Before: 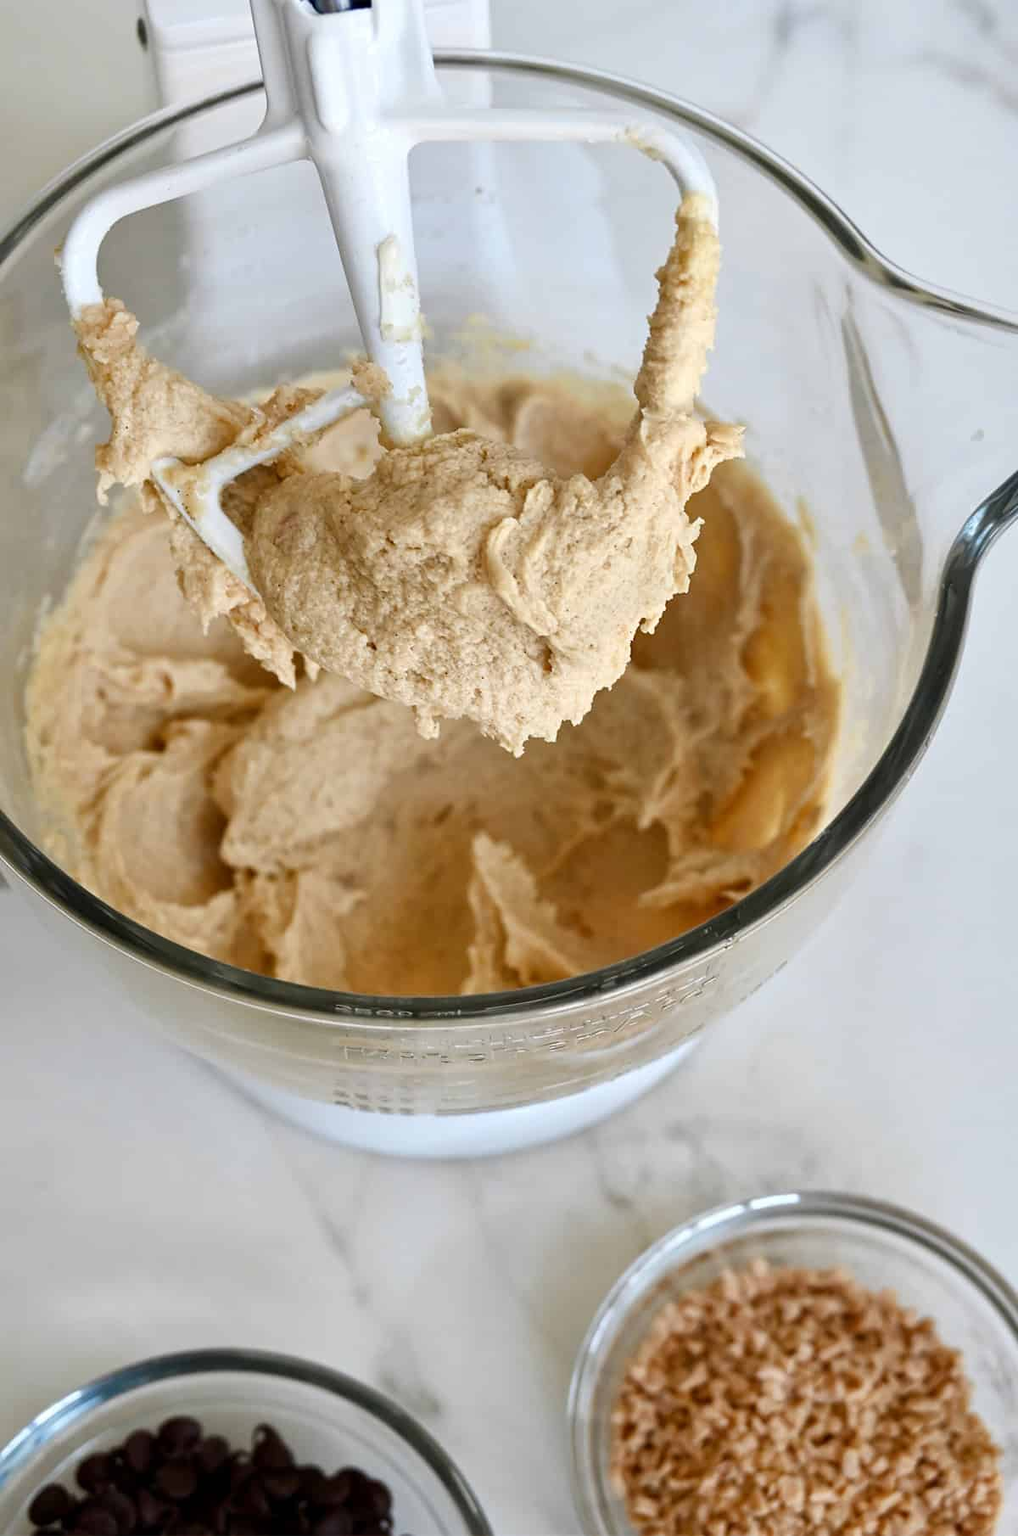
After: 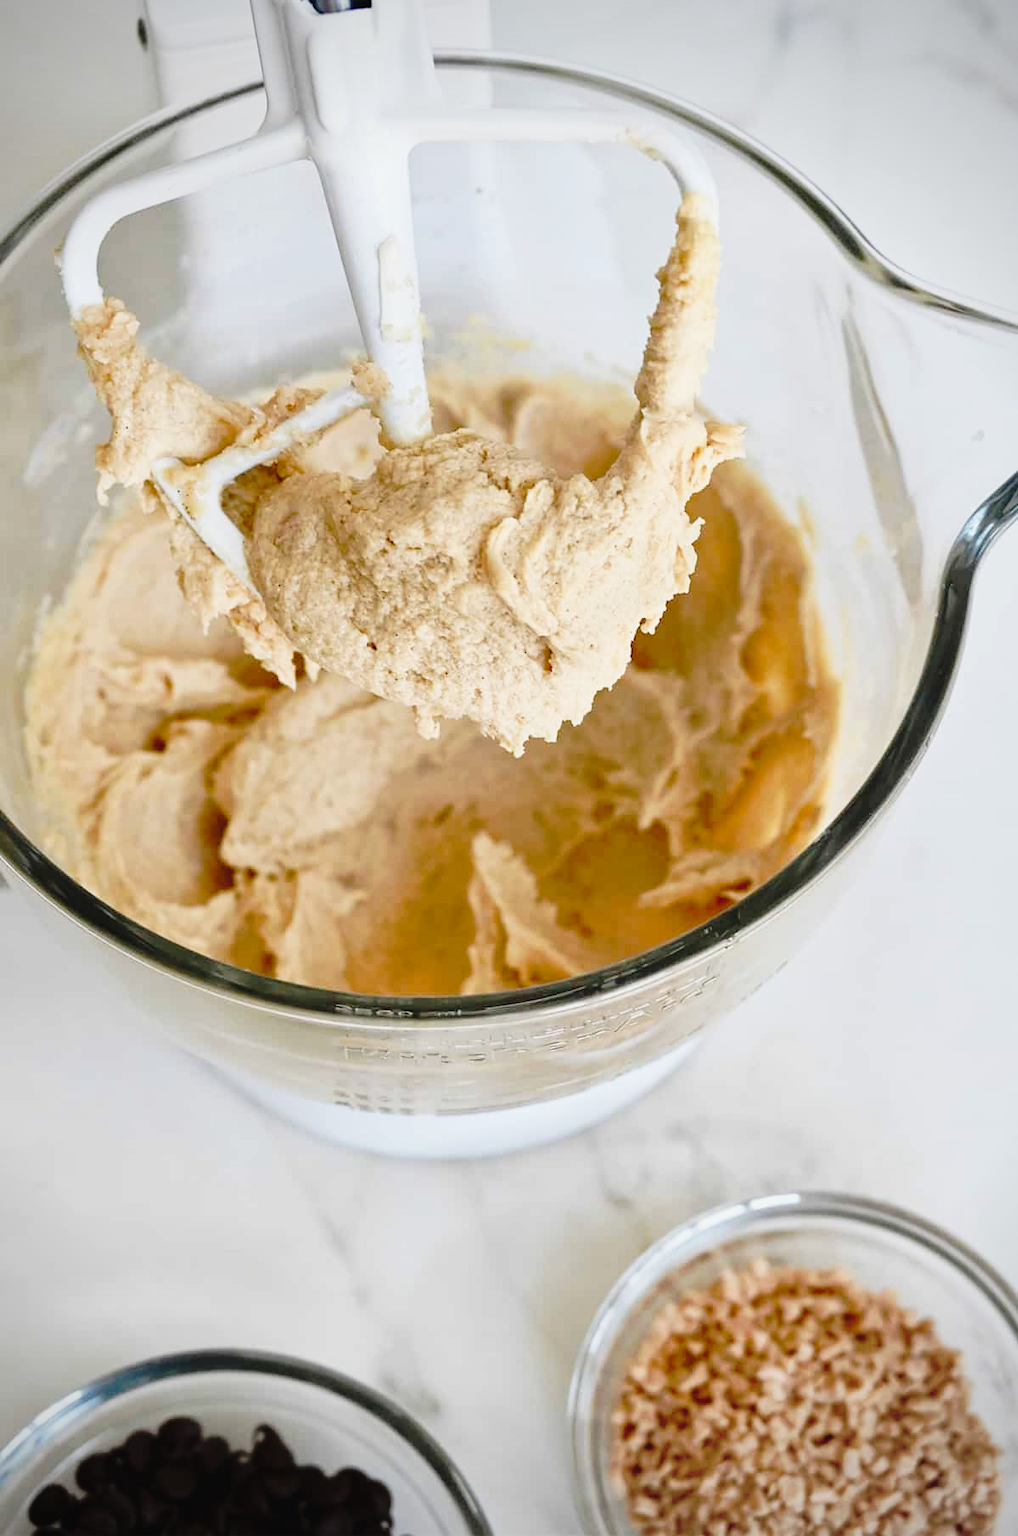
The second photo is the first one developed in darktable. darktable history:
tone curve: curves: ch0 [(0, 0.029) (0.168, 0.142) (0.359, 0.44) (0.469, 0.544) (0.634, 0.722) (0.858, 0.903) (1, 0.968)]; ch1 [(0, 0) (0.437, 0.453) (0.472, 0.47) (0.502, 0.502) (0.54, 0.534) (0.57, 0.592) (0.618, 0.66) (0.699, 0.749) (0.859, 0.899) (1, 1)]; ch2 [(0, 0) (0.33, 0.301) (0.421, 0.443) (0.476, 0.498) (0.505, 0.503) (0.547, 0.557) (0.586, 0.634) (0.608, 0.676) (1, 1)], preserve colors none
vignetting: unbound false
base curve: curves: ch0 [(0, 0) (0.472, 0.508) (1, 1)]
